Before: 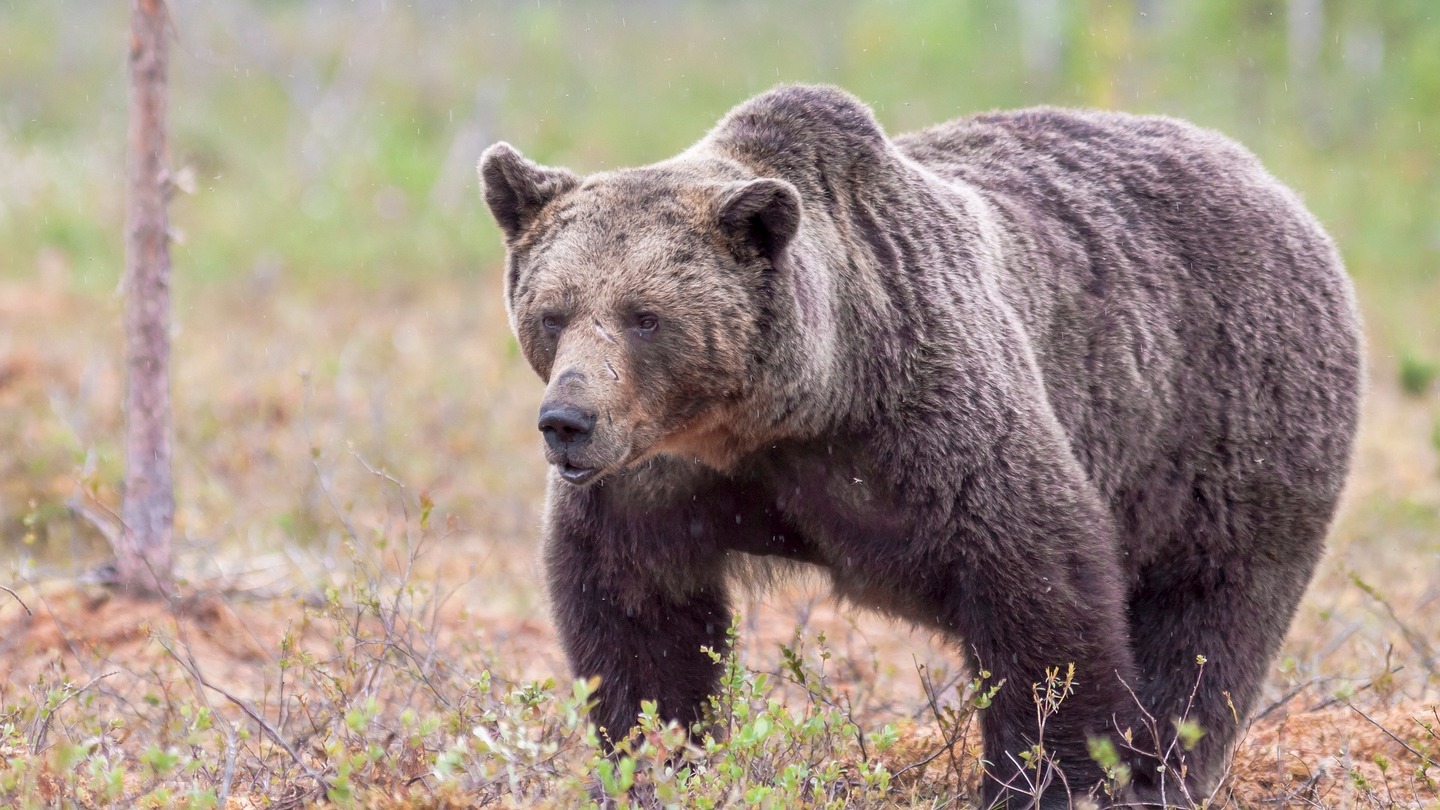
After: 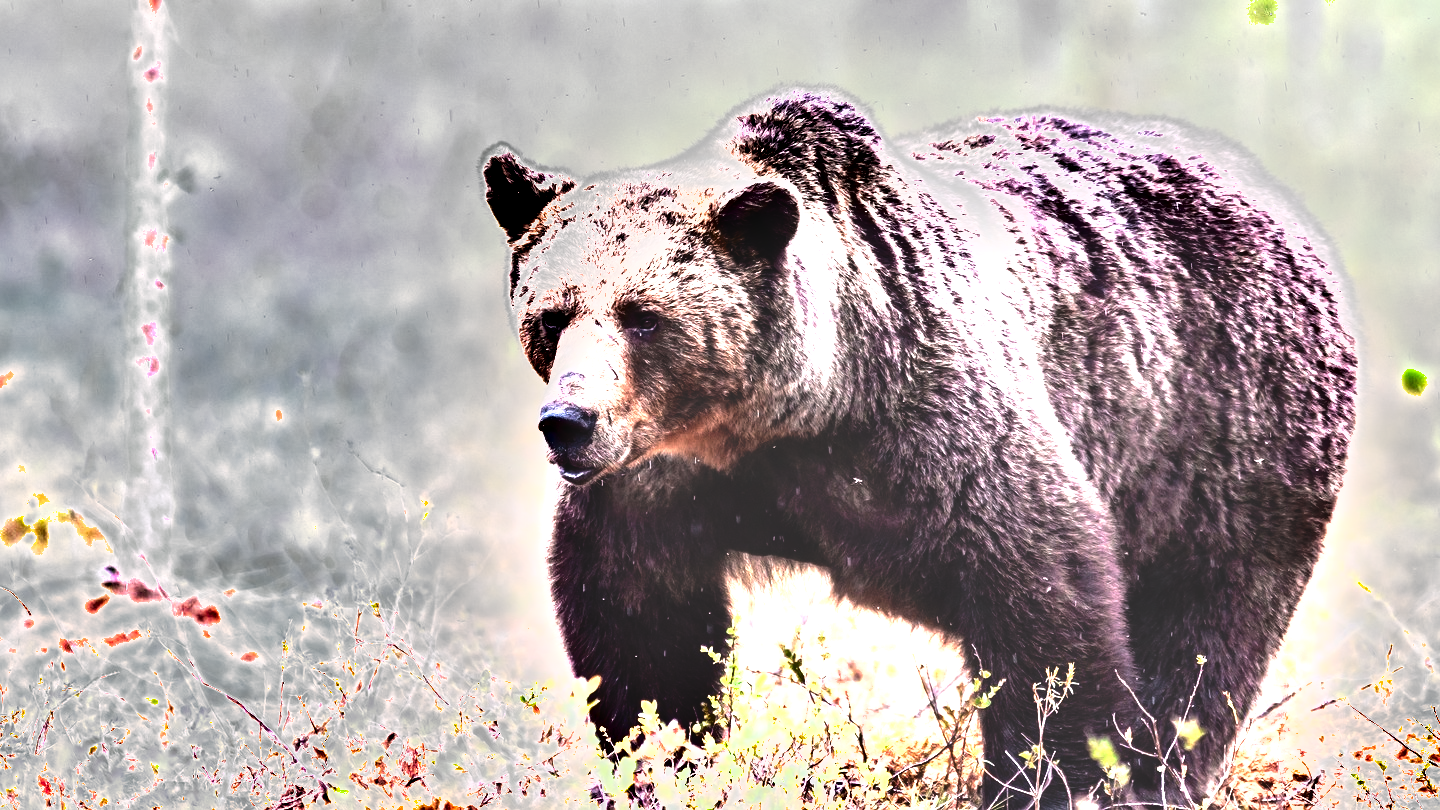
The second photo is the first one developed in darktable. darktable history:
exposure: black level correction 0, exposure 1.2 EV, compensate exposure bias true, compensate highlight preservation false
tone equalizer: -8 EV -0.75 EV, -7 EV -0.7 EV, -6 EV -0.6 EV, -5 EV -0.4 EV, -3 EV 0.4 EV, -2 EV 0.6 EV, -1 EV 0.7 EV, +0 EV 0.75 EV, edges refinement/feathering 500, mask exposure compensation -1.57 EV, preserve details no
shadows and highlights: soften with gaussian
rgb curve: curves: ch0 [(0, 0.186) (0.314, 0.284) (0.775, 0.708) (1, 1)], compensate middle gray true, preserve colors none
